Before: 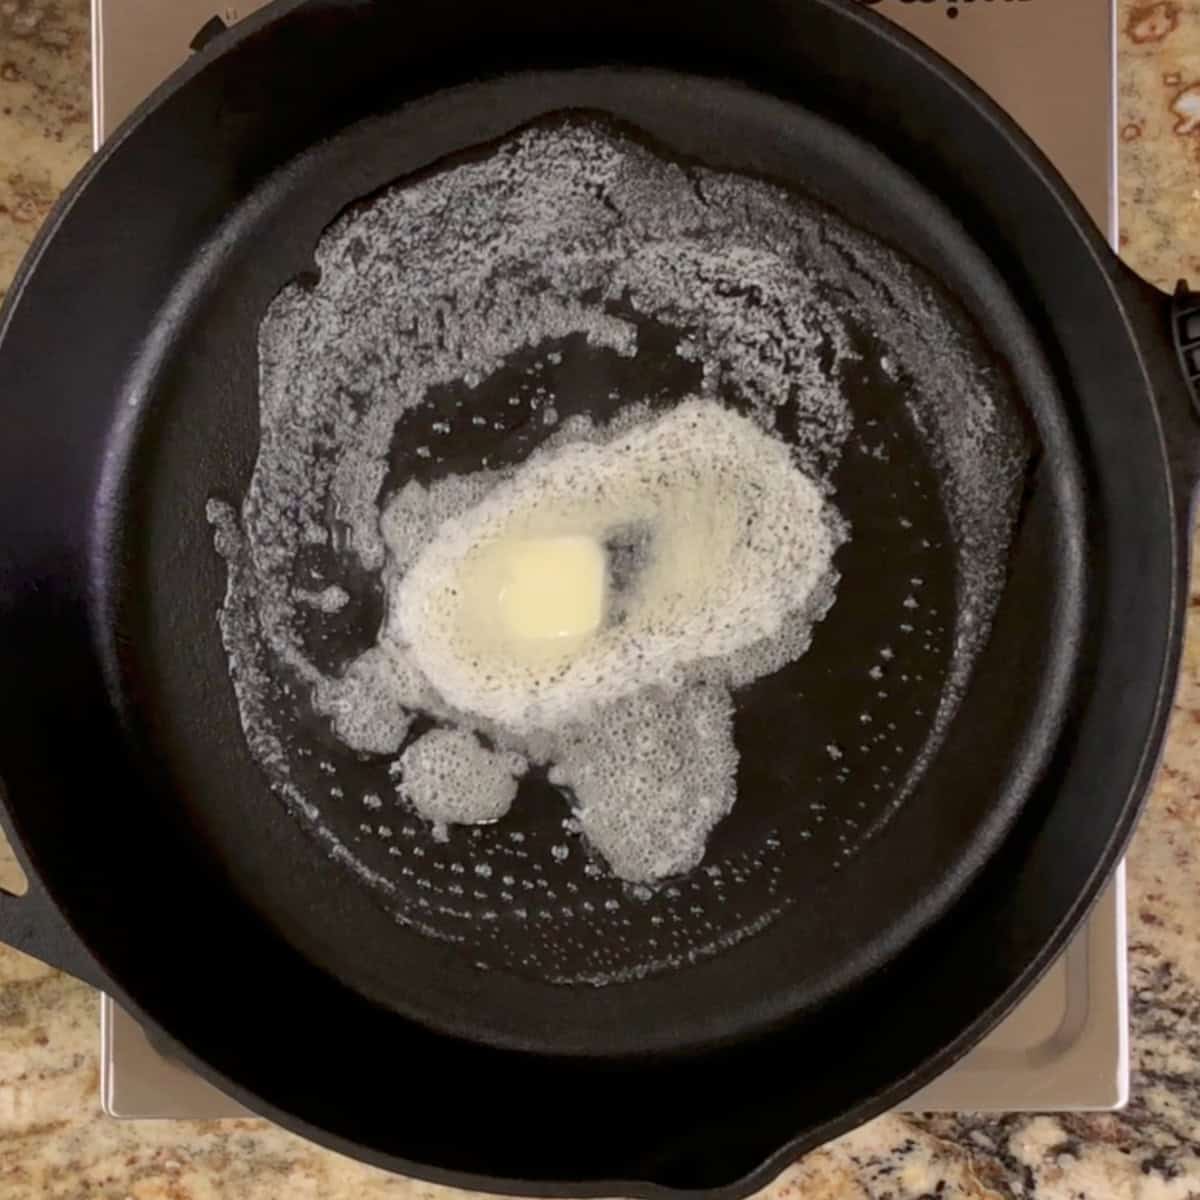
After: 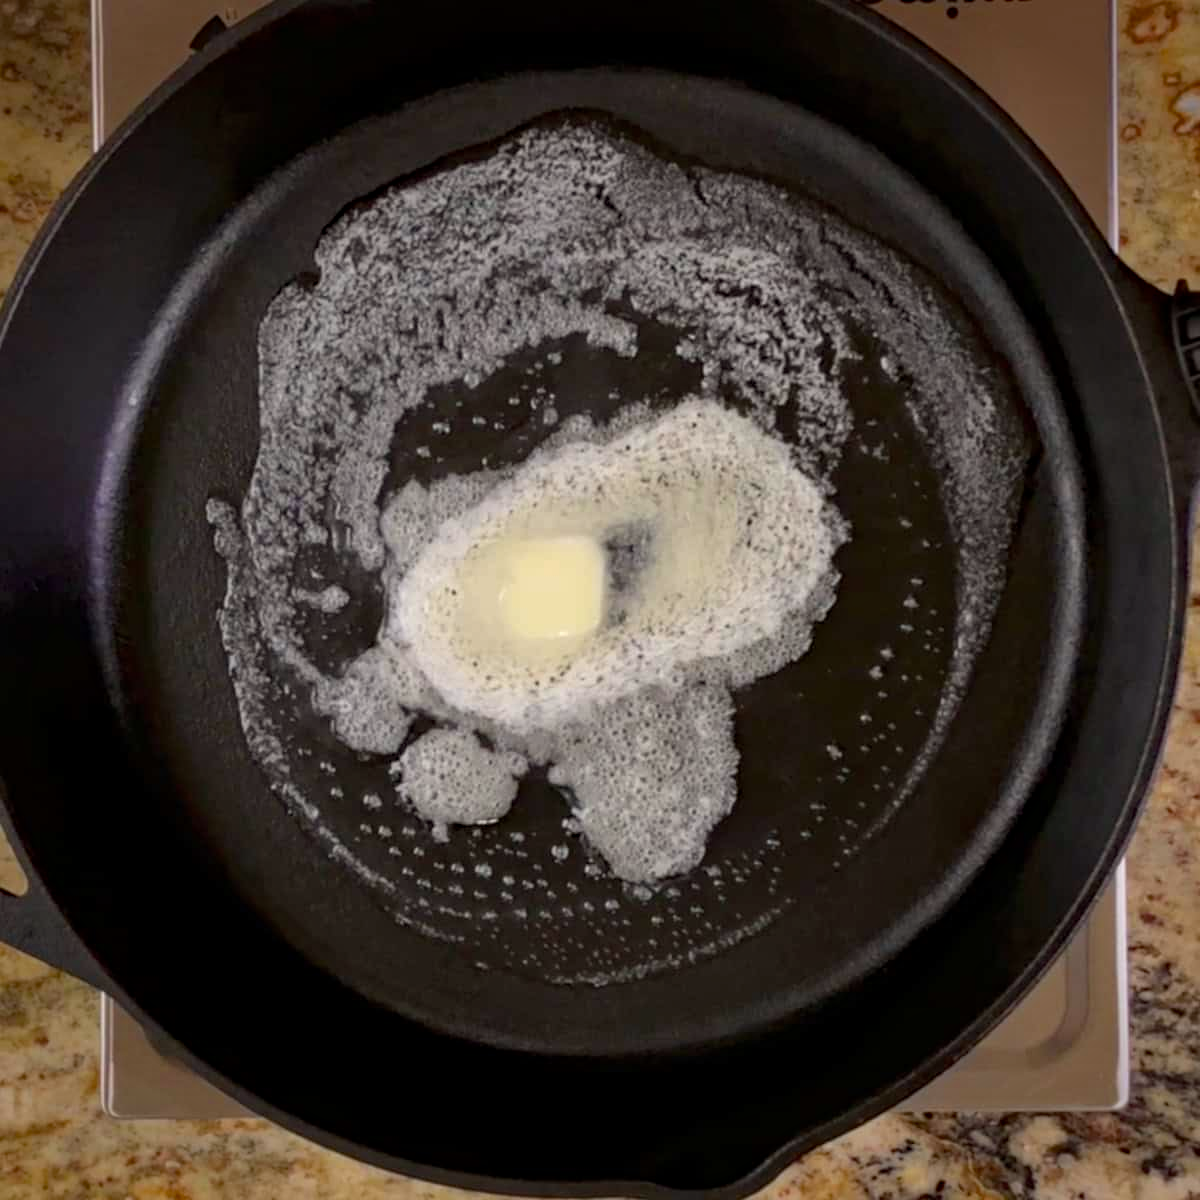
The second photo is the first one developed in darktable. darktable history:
vignetting: fall-off start 88.53%, fall-off radius 44.2%, saturation 0.376, width/height ratio 1.161
haze removal: adaptive false
